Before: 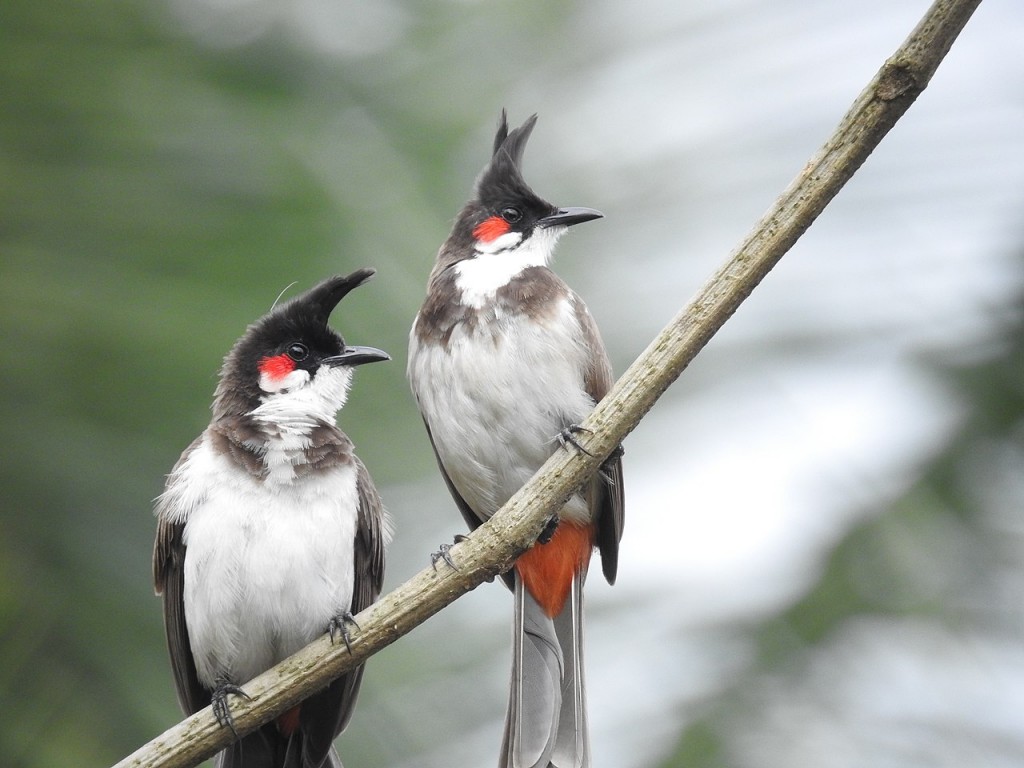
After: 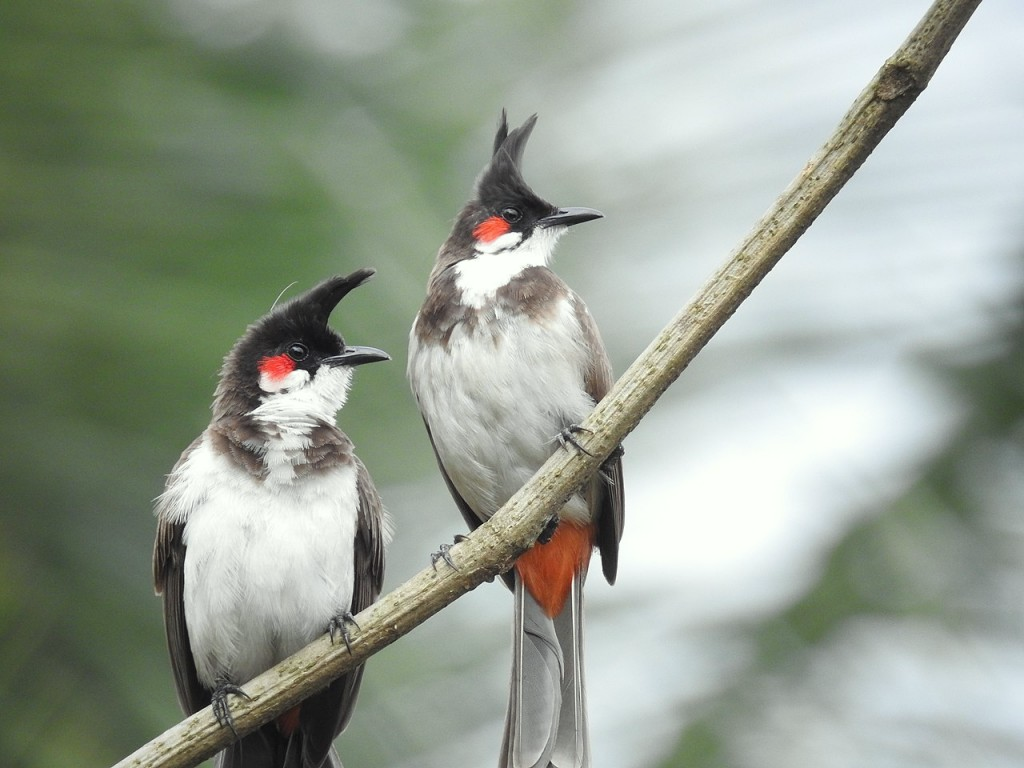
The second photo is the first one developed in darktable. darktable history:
color correction: highlights a* -2.51, highlights b* 2.58
